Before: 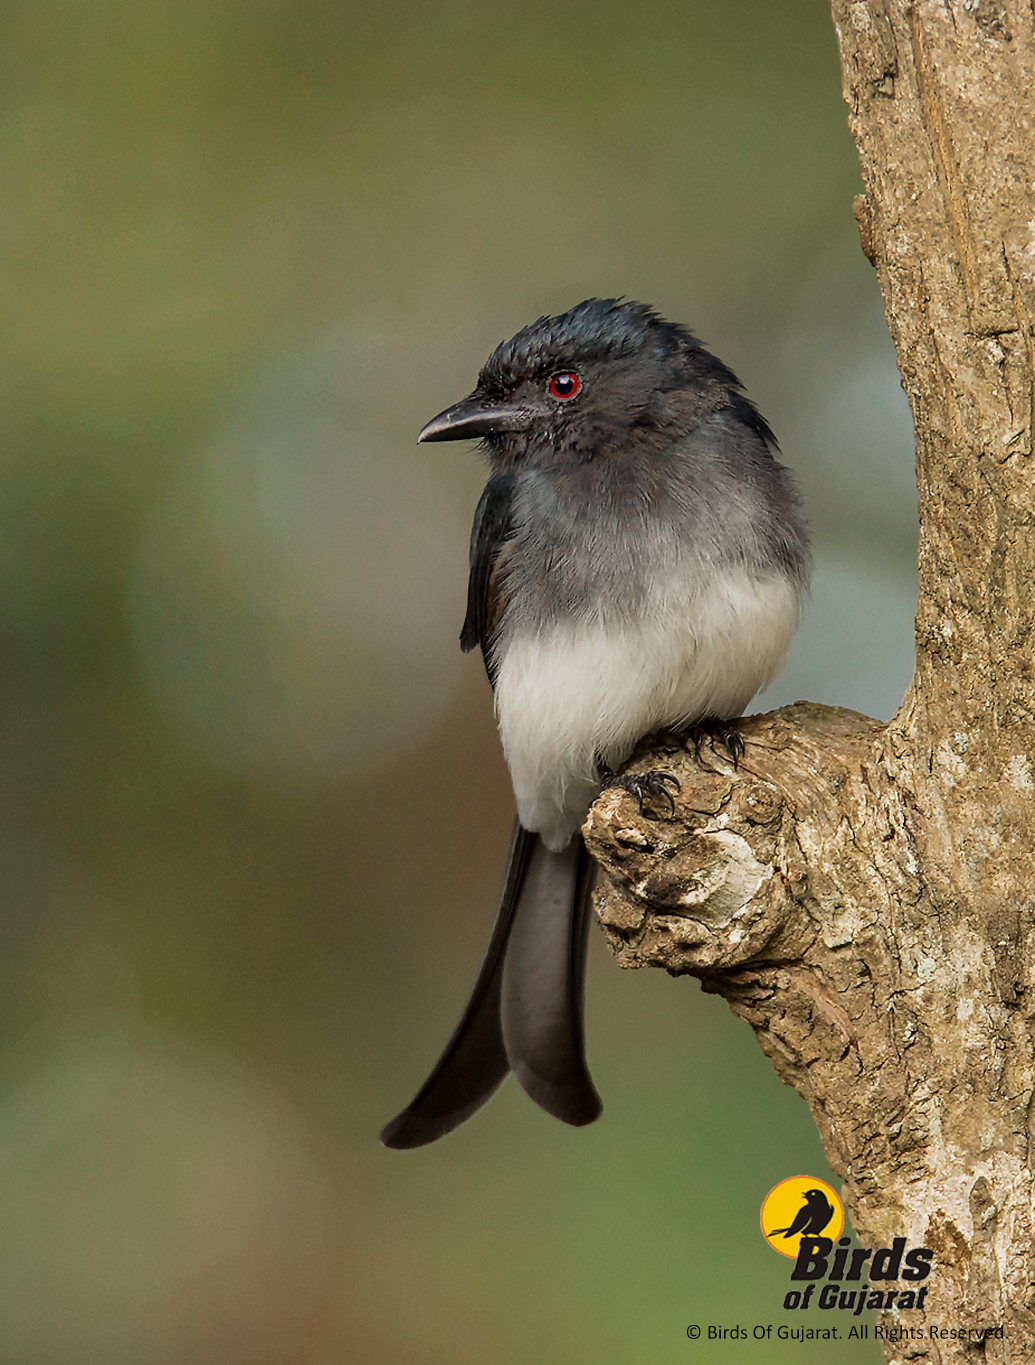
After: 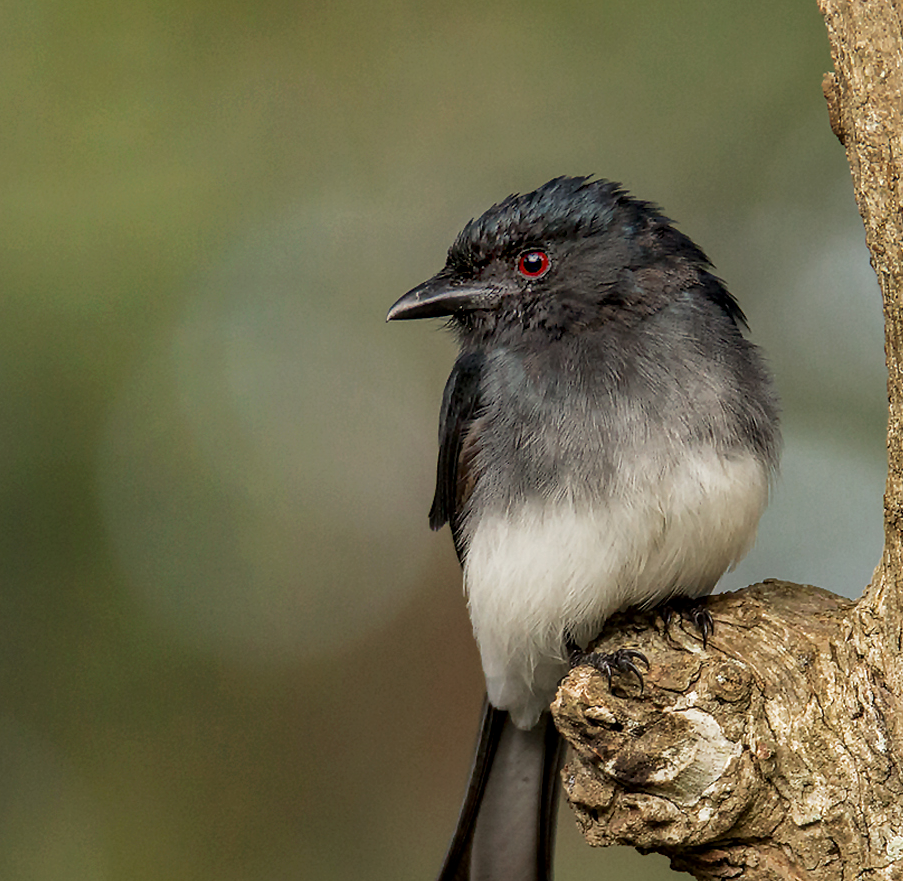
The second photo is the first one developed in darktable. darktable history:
local contrast: on, module defaults
crop: left 3.015%, top 8.969%, right 9.647%, bottom 26.457%
tone equalizer: on, module defaults
